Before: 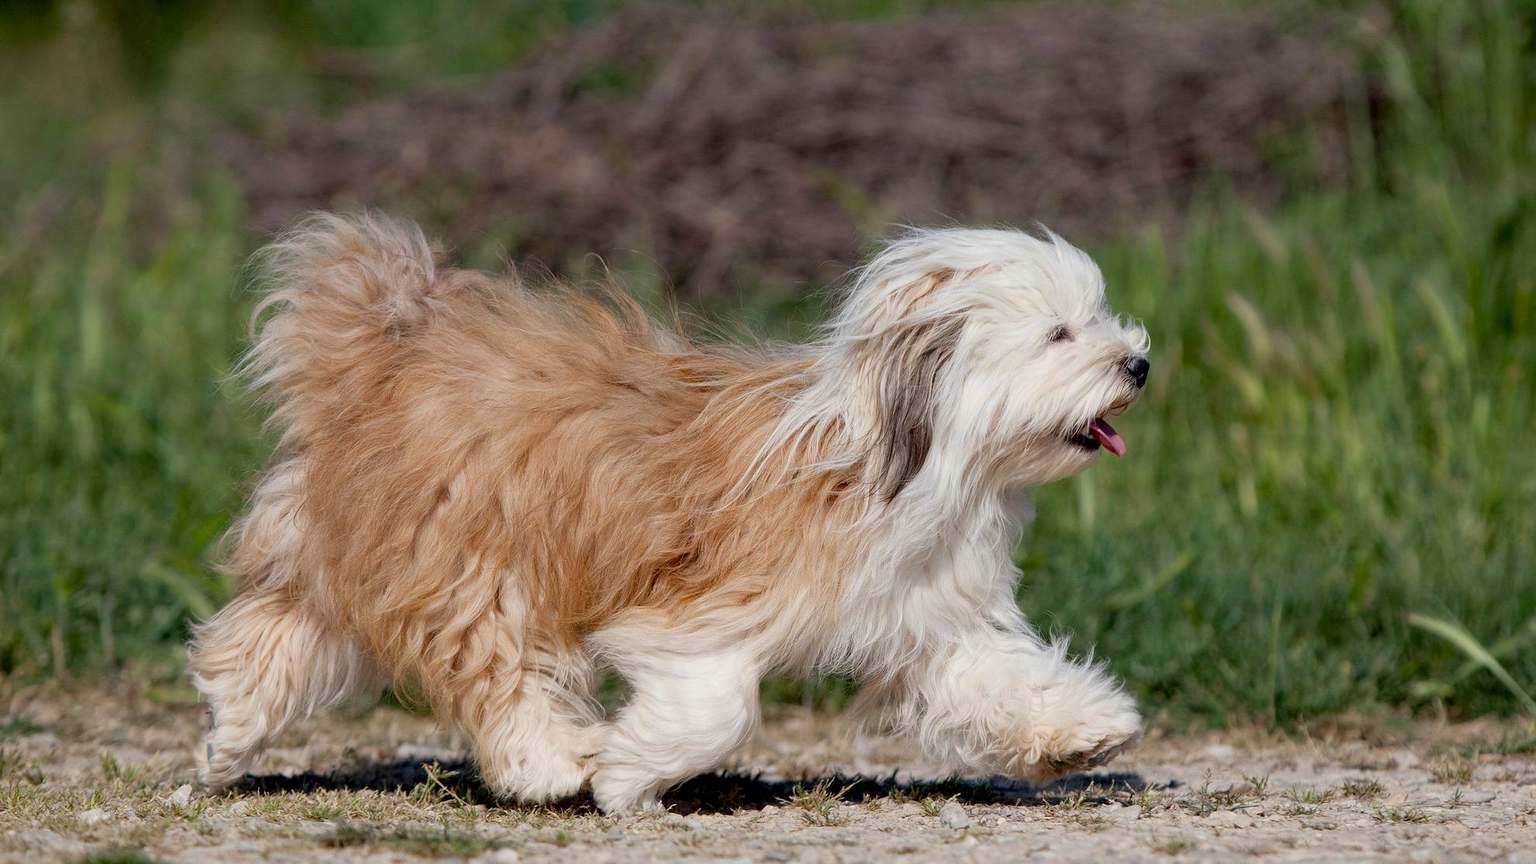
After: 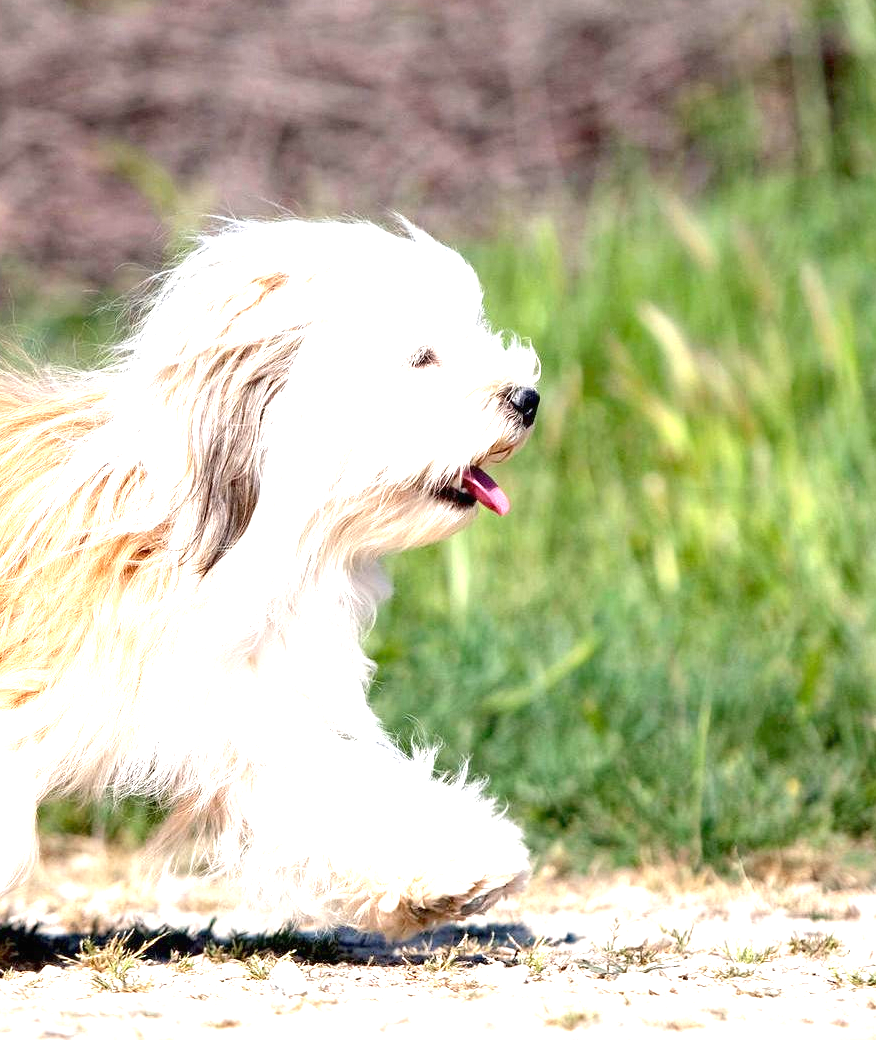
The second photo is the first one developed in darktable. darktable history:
exposure: black level correction 0, exposure 1.927 EV, compensate highlight preservation false
crop: left 47.594%, top 6.629%, right 8.117%
